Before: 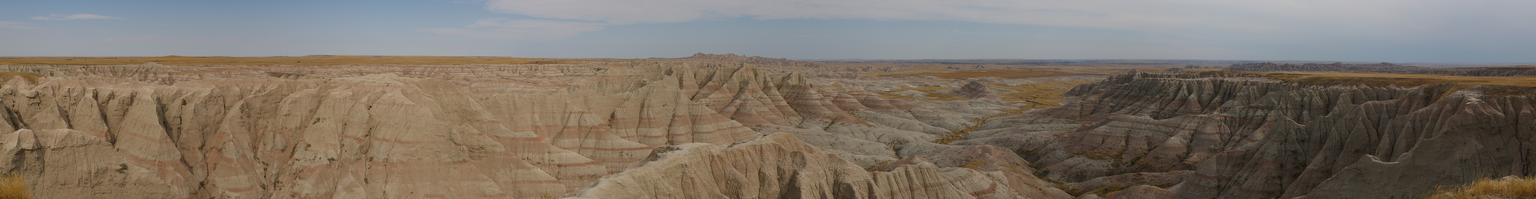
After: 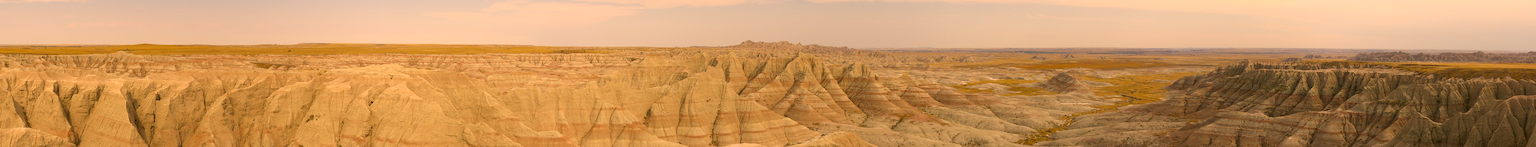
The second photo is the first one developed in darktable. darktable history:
levels: levels [0, 0.394, 0.787]
crop: left 3.015%, top 8.969%, right 9.647%, bottom 26.457%
color correction: highlights a* 17.94, highlights b* 35.39, shadows a* 1.48, shadows b* 6.42, saturation 1.01
